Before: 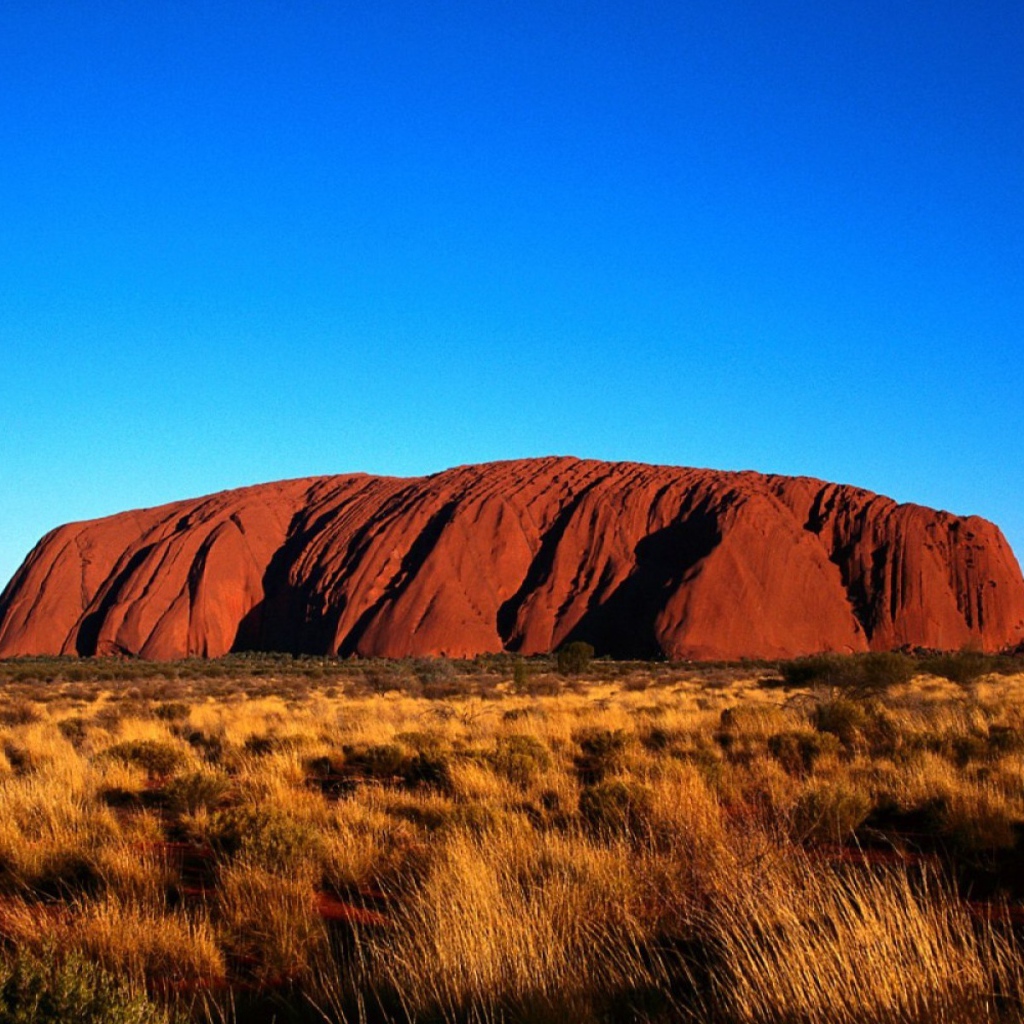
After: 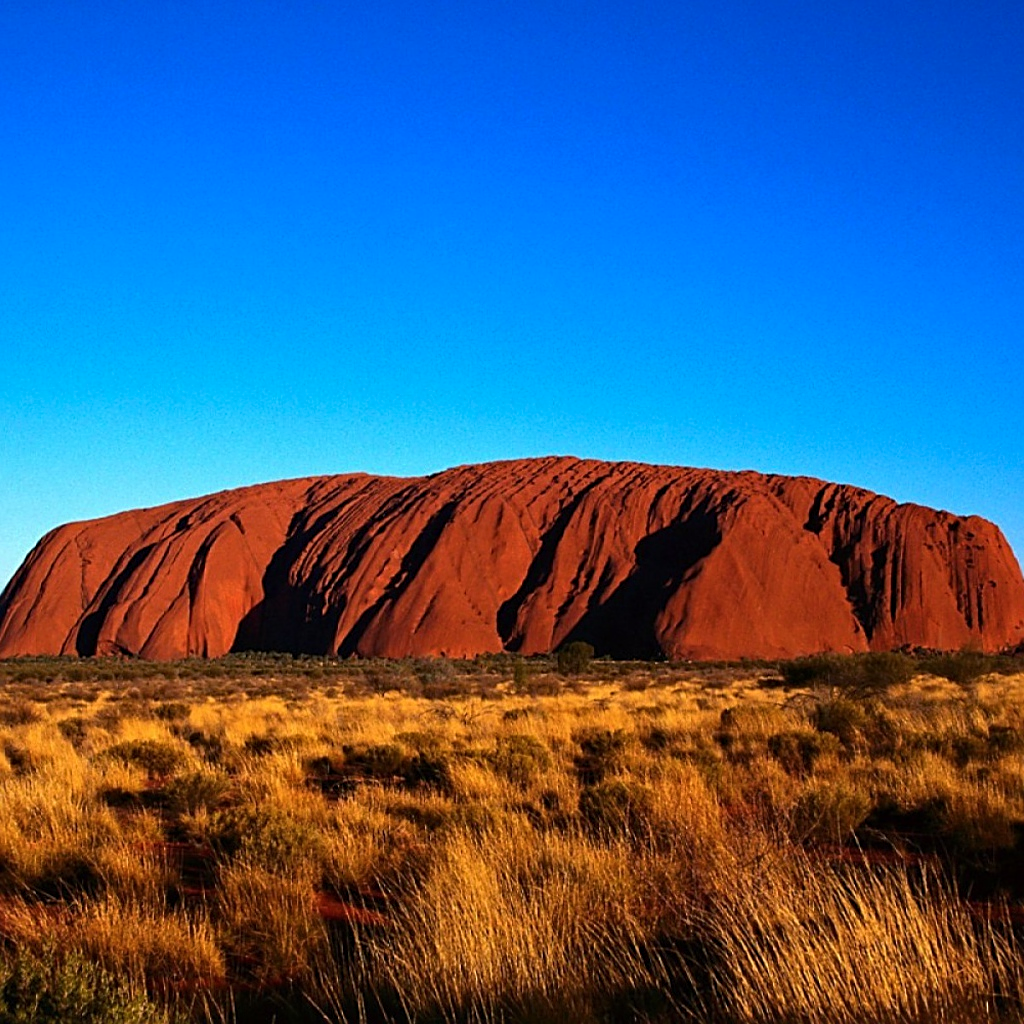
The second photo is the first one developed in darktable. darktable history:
sharpen: on, module defaults
color balance rgb: global vibrance 10%
tone equalizer: on, module defaults
haze removal: compatibility mode true, adaptive false
